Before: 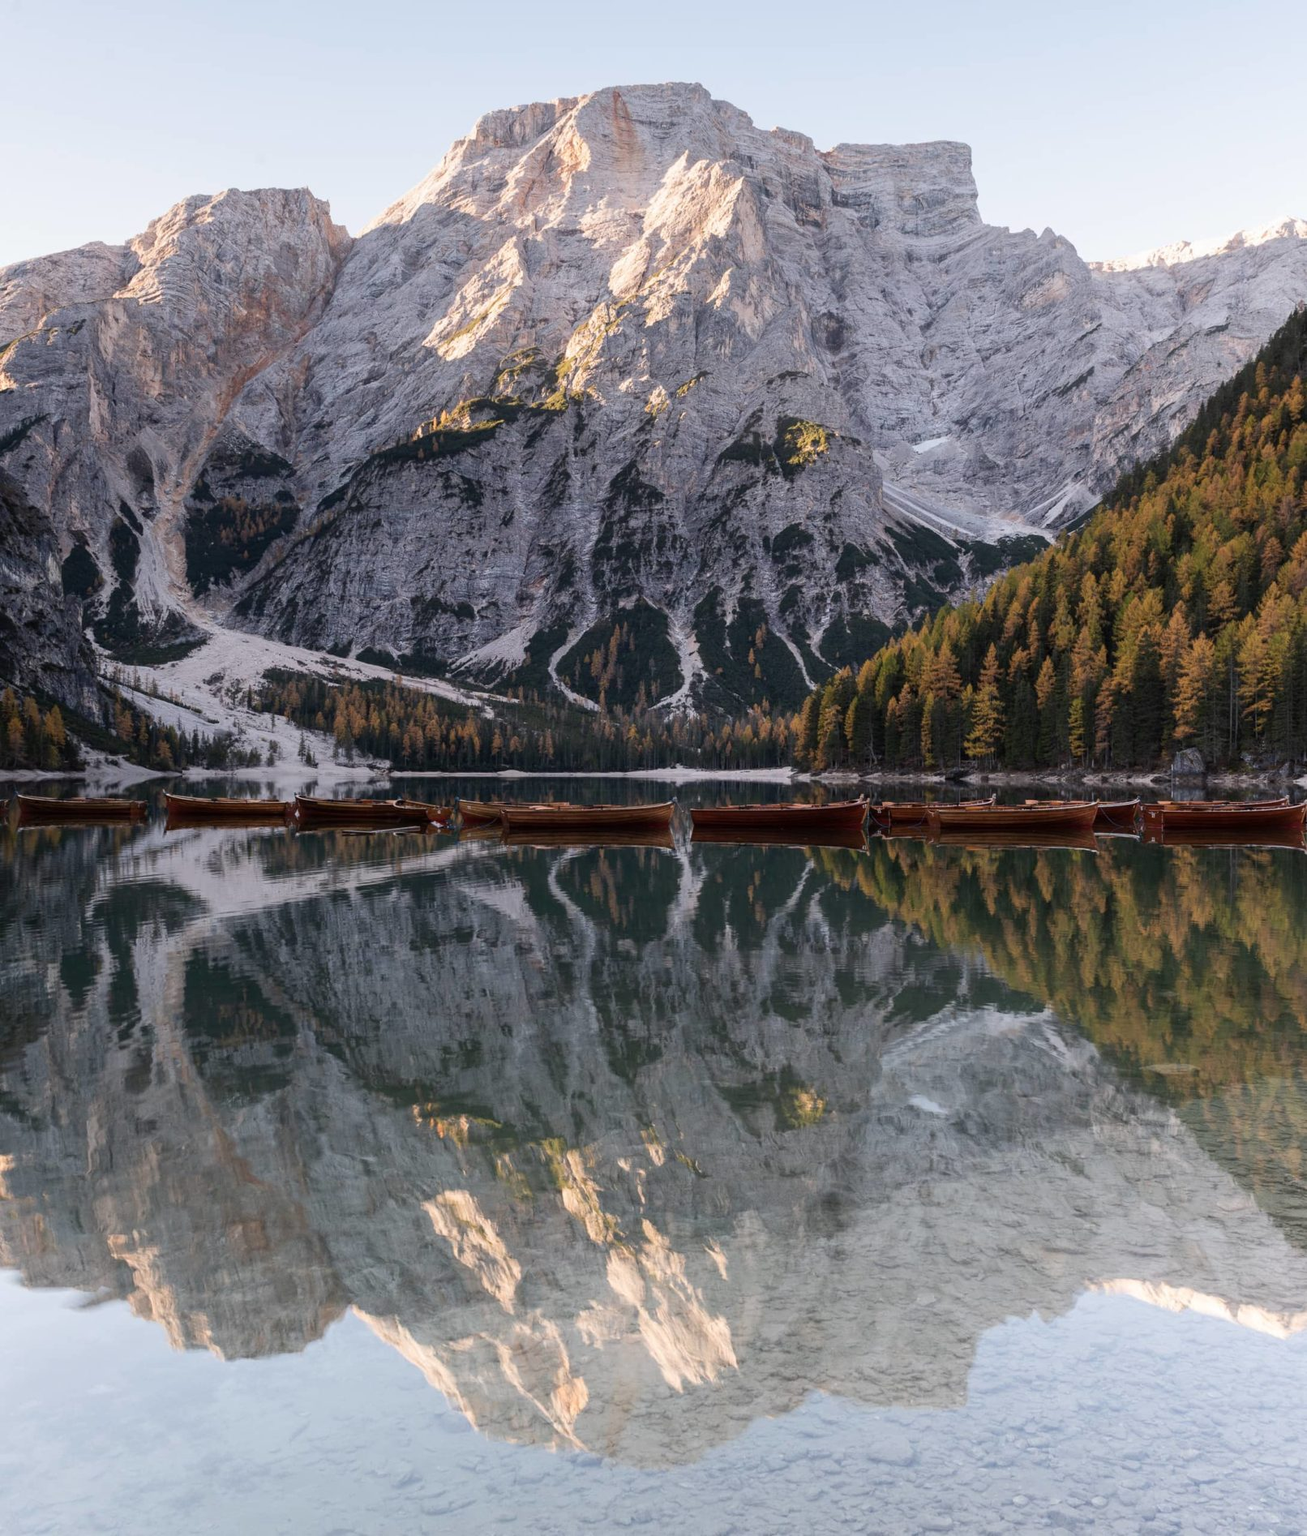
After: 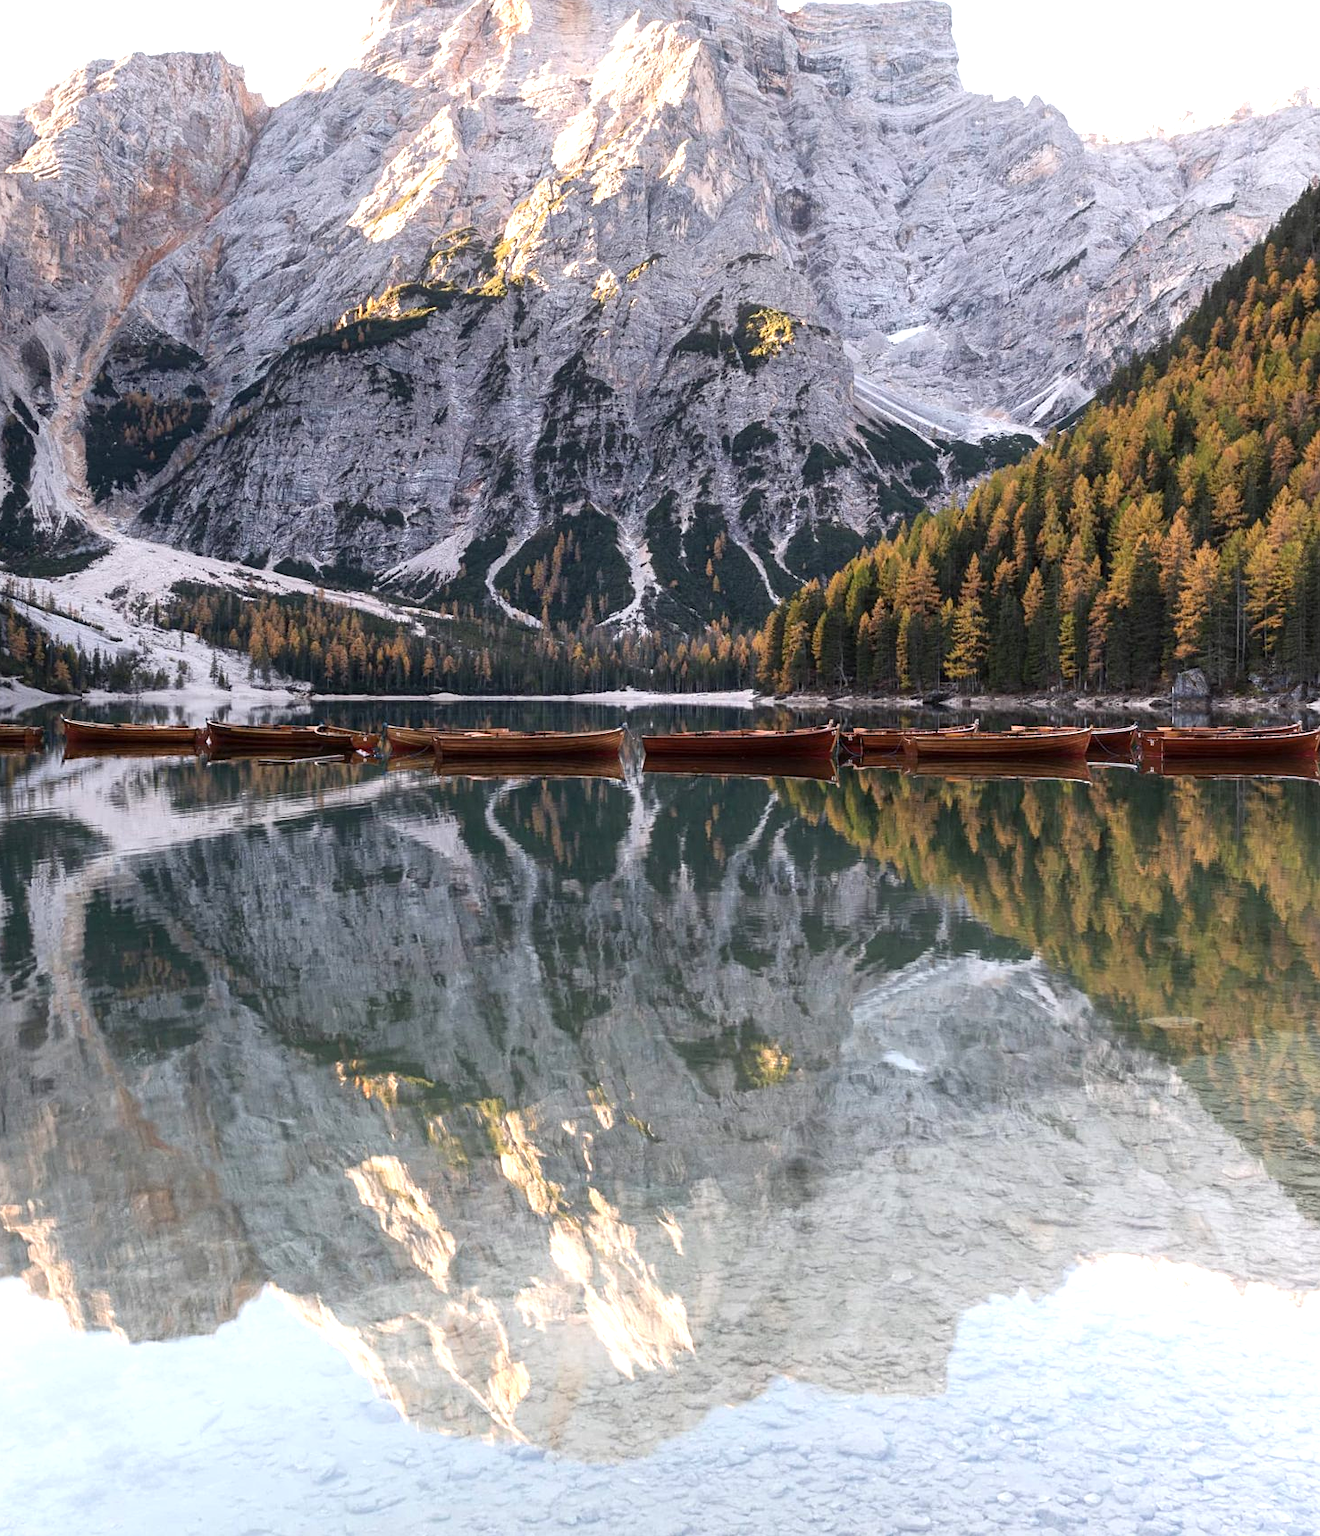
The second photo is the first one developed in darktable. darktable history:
sharpen: amount 0.2
exposure: exposure 0.766 EV, compensate highlight preservation false
tone equalizer: on, module defaults
crop and rotate: left 8.262%, top 9.226%
